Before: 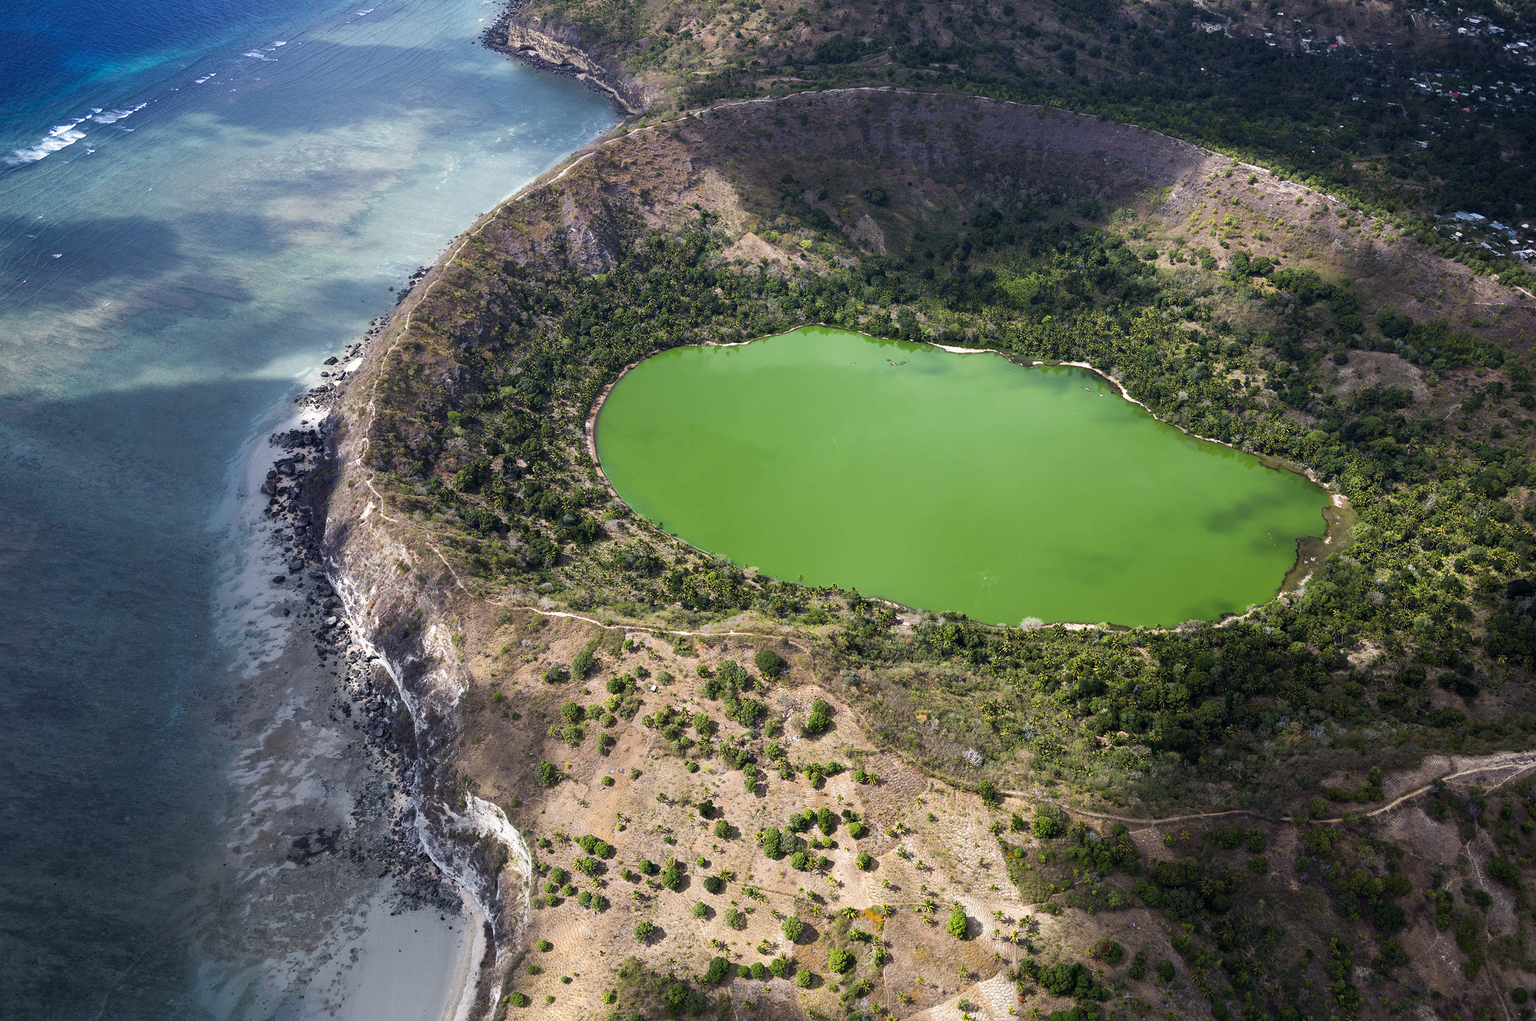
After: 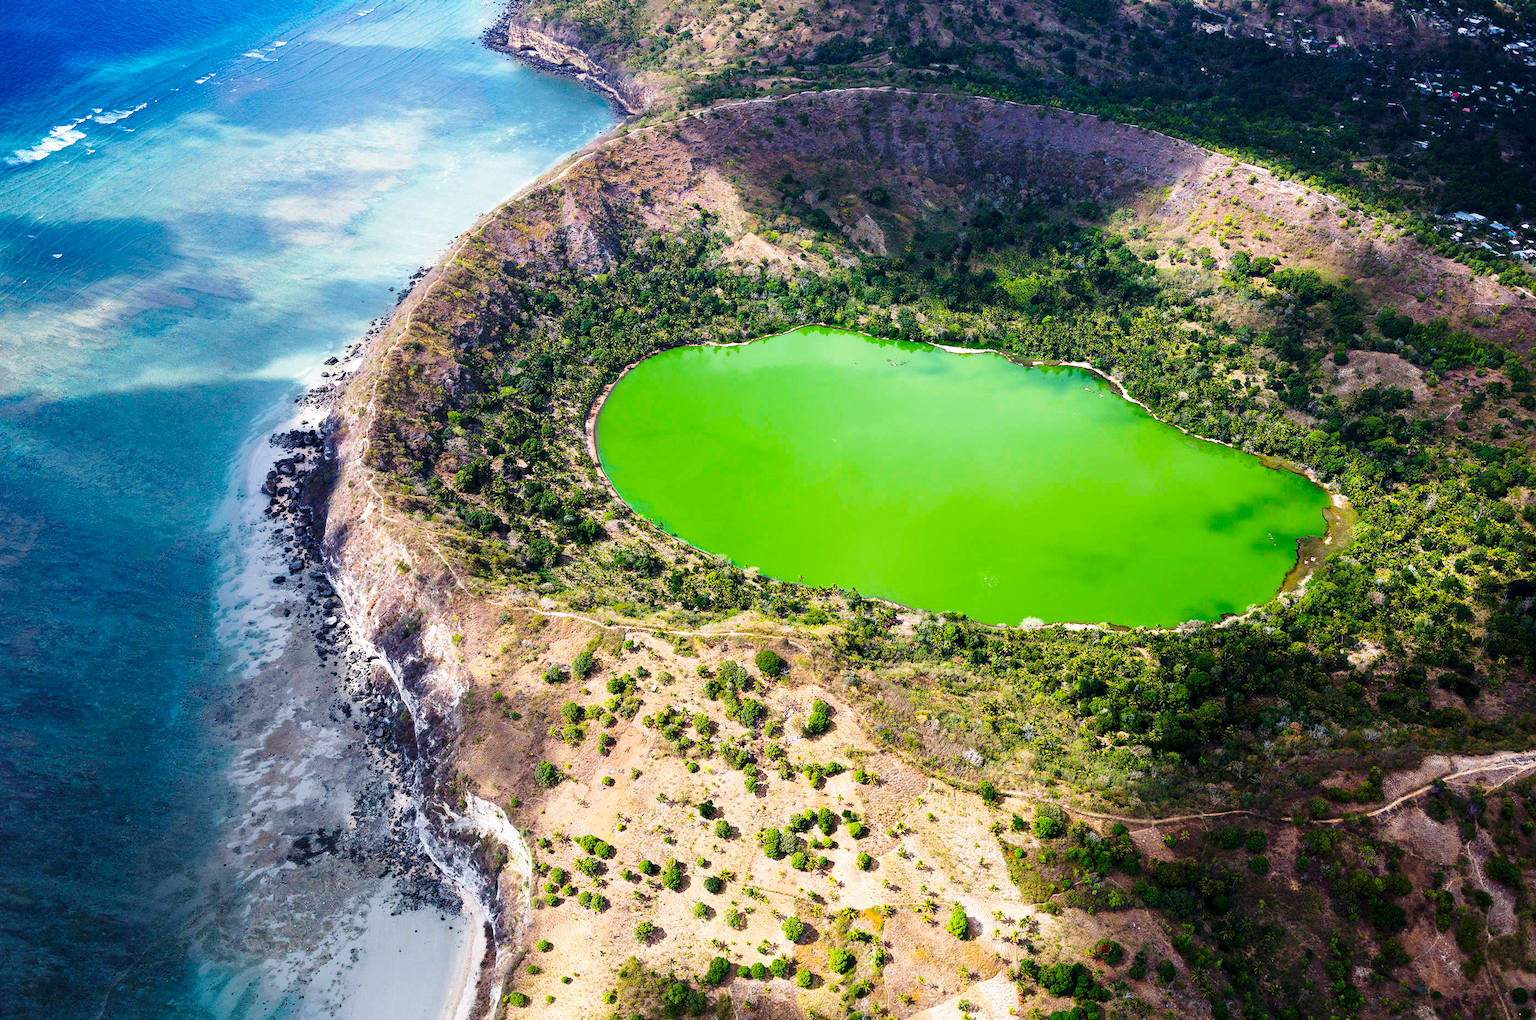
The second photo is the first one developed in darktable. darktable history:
base curve: curves: ch0 [(0, 0) (0.028, 0.03) (0.121, 0.232) (0.46, 0.748) (0.859, 0.968) (1, 1)], preserve colors none
color balance: output saturation 120%
